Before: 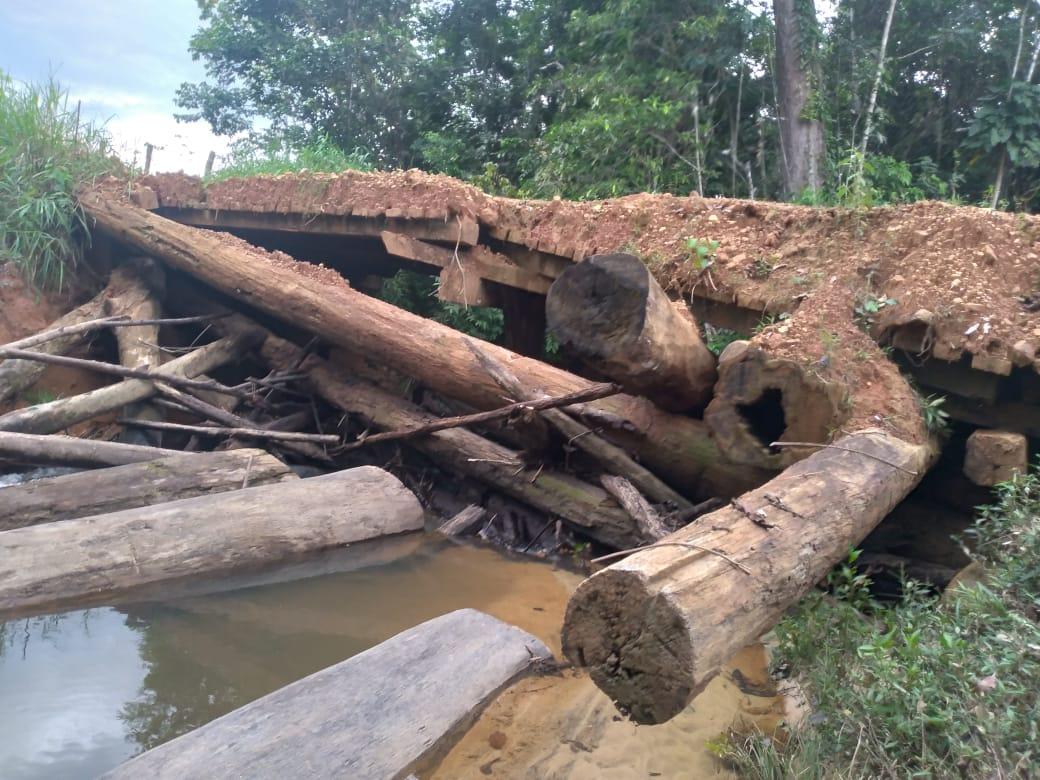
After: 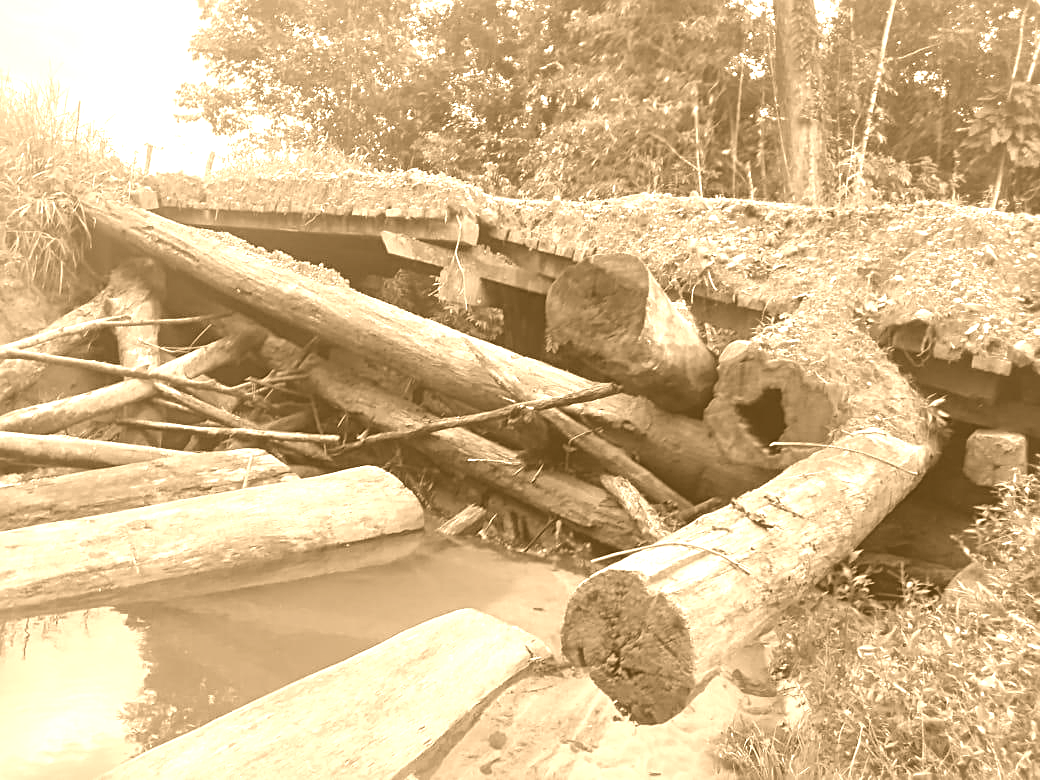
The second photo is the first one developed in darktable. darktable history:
colorize: hue 28.8°, source mix 100%
vibrance: on, module defaults
shadows and highlights: shadows -12.5, white point adjustment 4, highlights 28.33
sharpen: on, module defaults
